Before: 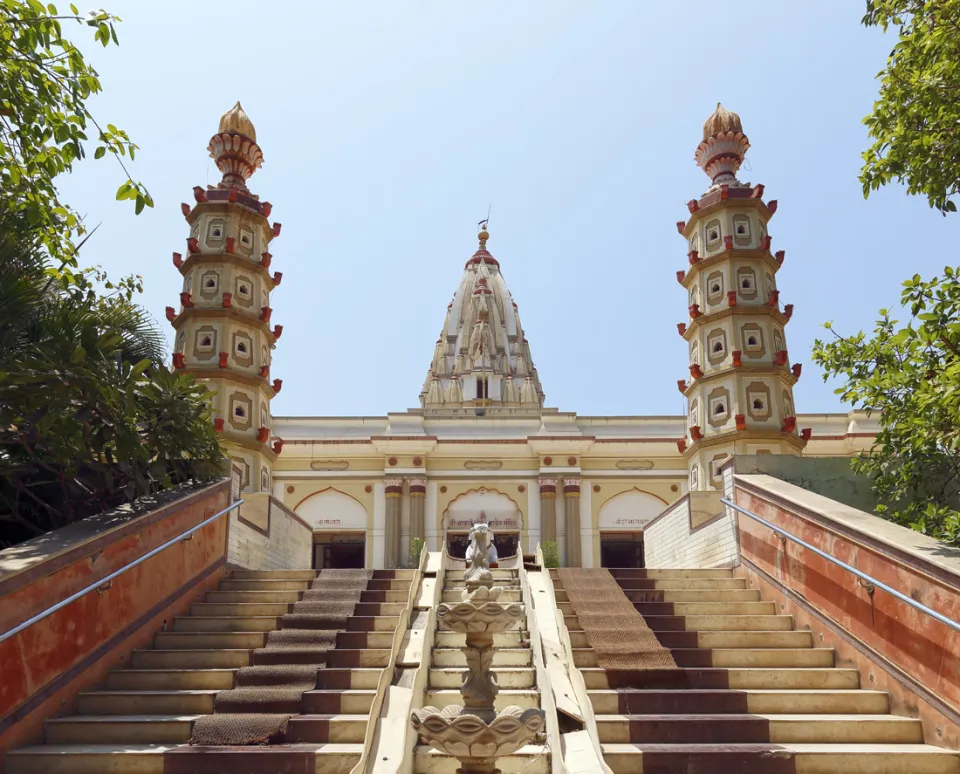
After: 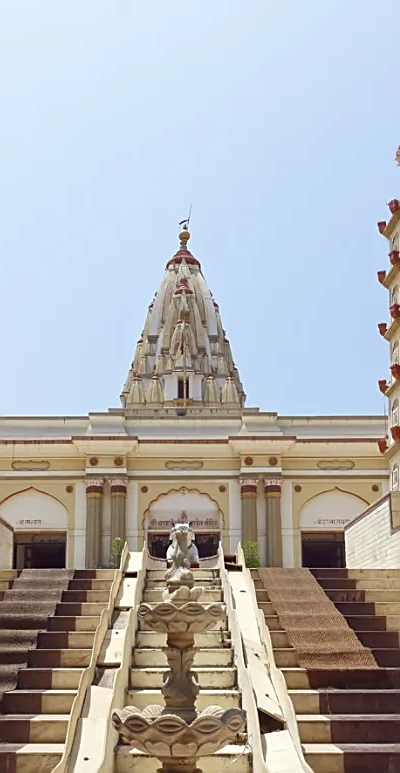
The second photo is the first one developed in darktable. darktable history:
sharpen: on, module defaults
crop: left 31.229%, right 27.105%
